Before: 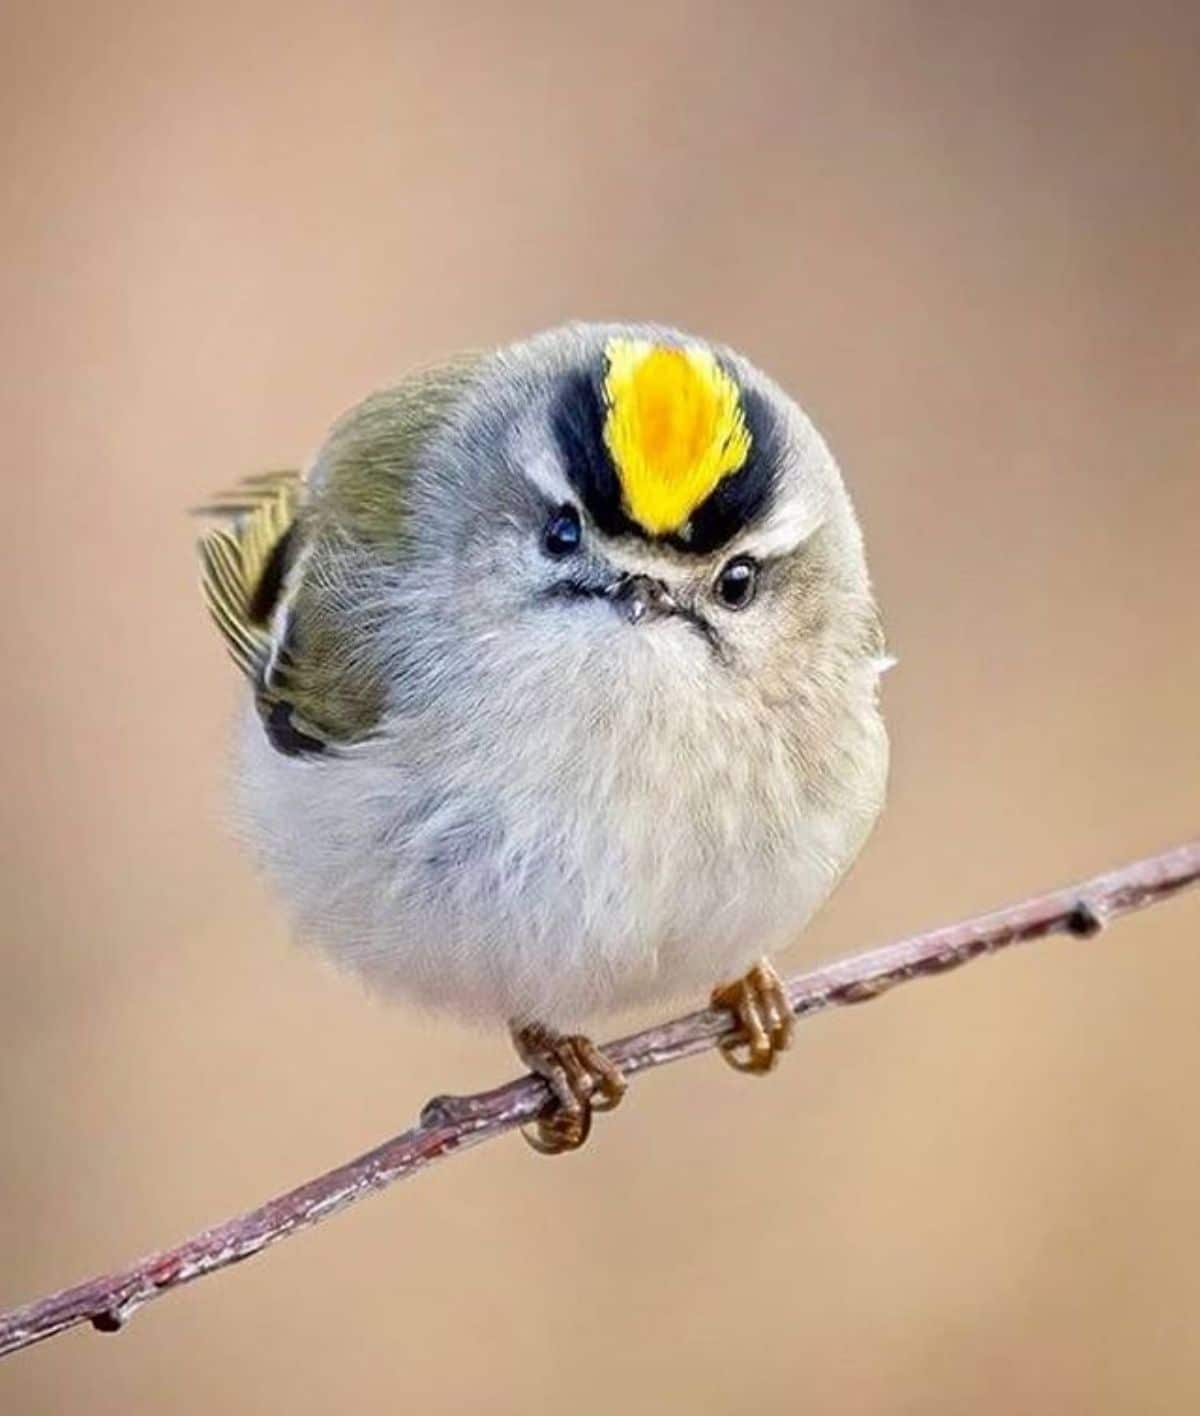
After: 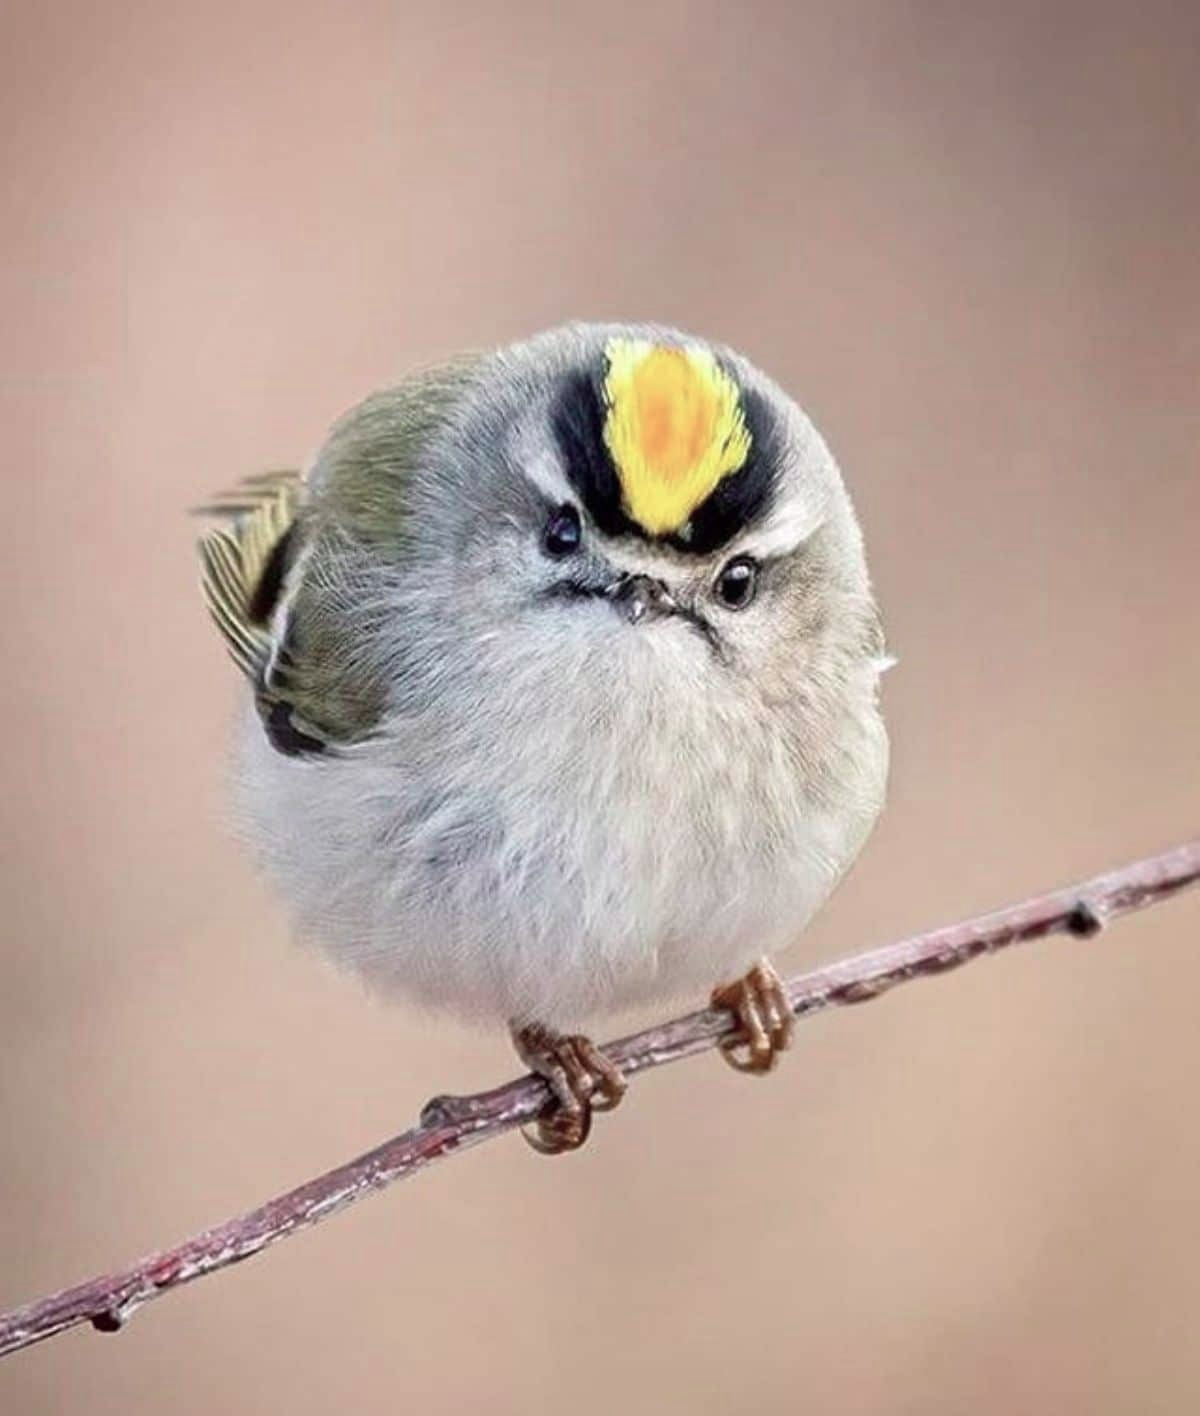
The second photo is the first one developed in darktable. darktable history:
exposure: compensate exposure bias true, compensate highlight preservation false
color contrast: blue-yellow contrast 0.62
